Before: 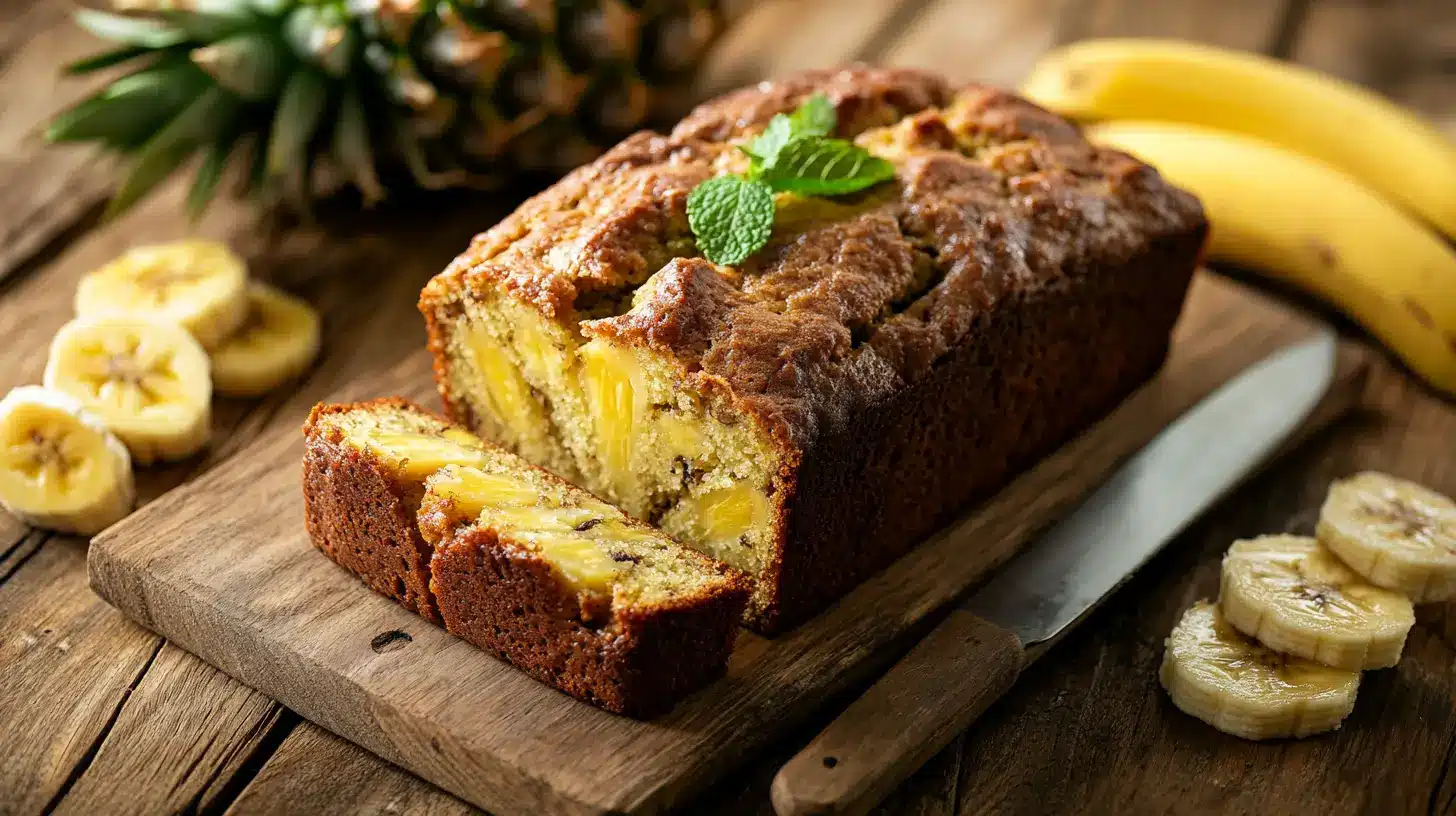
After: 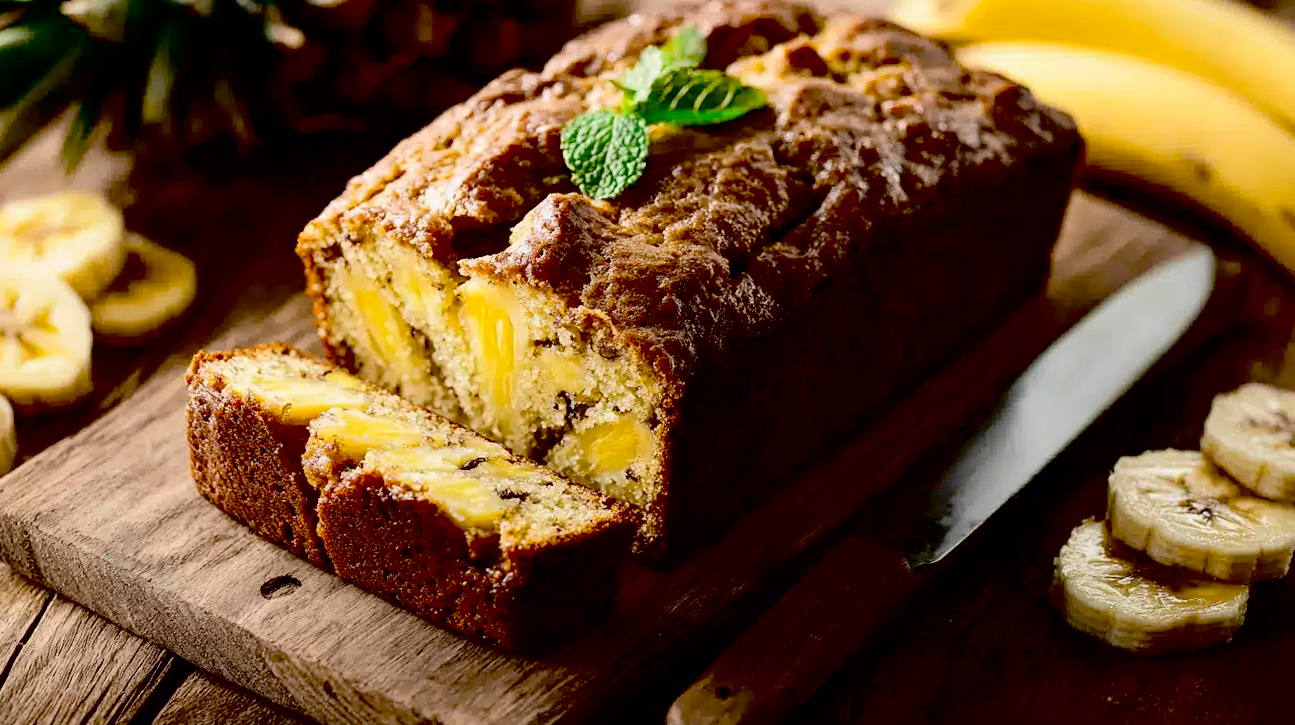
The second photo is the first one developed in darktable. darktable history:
exposure: black level correction 0.047, exposure 0.013 EV, compensate highlight preservation false
crop and rotate: angle 1.96°, left 5.673%, top 5.673%
tone curve: curves: ch0 [(0, 0) (0.105, 0.044) (0.195, 0.128) (0.283, 0.283) (0.384, 0.404) (0.485, 0.531) (0.635, 0.7) (0.832, 0.858) (1, 0.977)]; ch1 [(0, 0) (0.161, 0.092) (0.35, 0.33) (0.379, 0.401) (0.448, 0.478) (0.498, 0.503) (0.531, 0.537) (0.586, 0.563) (0.687, 0.648) (1, 1)]; ch2 [(0, 0) (0.359, 0.372) (0.437, 0.437) (0.483, 0.484) (0.53, 0.515) (0.556, 0.553) (0.635, 0.589) (1, 1)], color space Lab, independent channels, preserve colors none
